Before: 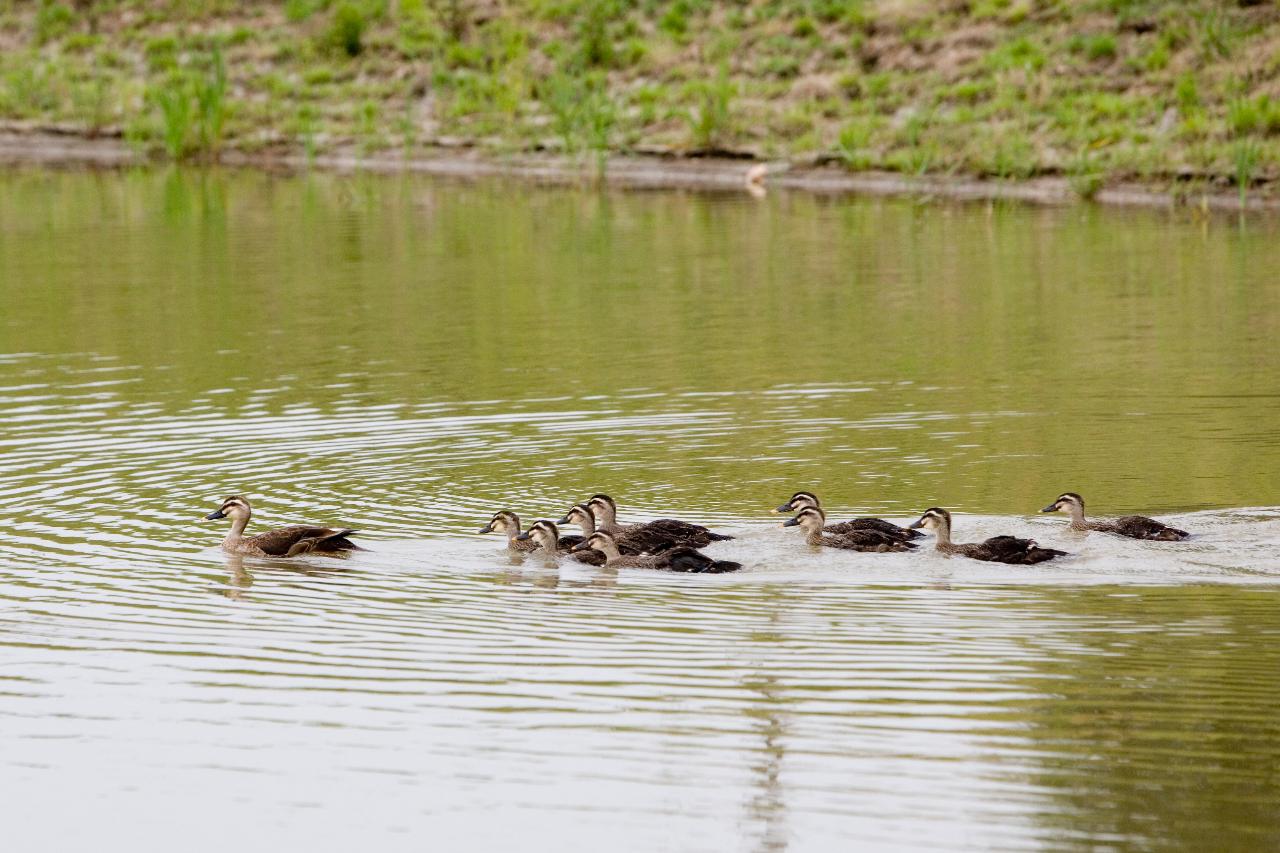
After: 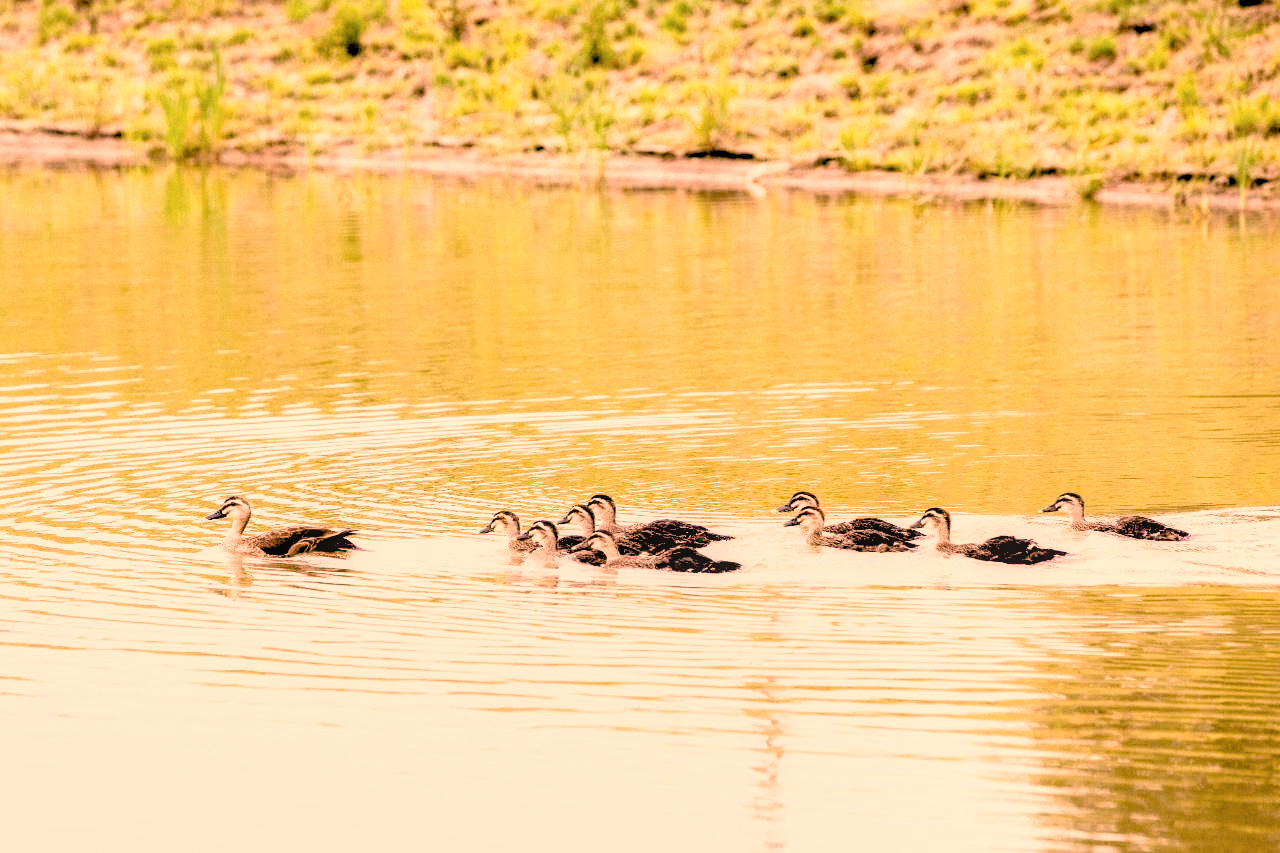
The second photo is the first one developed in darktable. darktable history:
exposure: black level correction 0.014, exposure 1.791 EV, compensate exposure bias true, compensate highlight preservation false
color correction: highlights a* 39.21, highlights b* 39.97, saturation 0.69
filmic rgb: black relative exposure -7.98 EV, white relative exposure 3.93 EV, threshold 5.98 EV, hardness 4.23, iterations of high-quality reconstruction 0, enable highlight reconstruction true
local contrast: detail 130%
